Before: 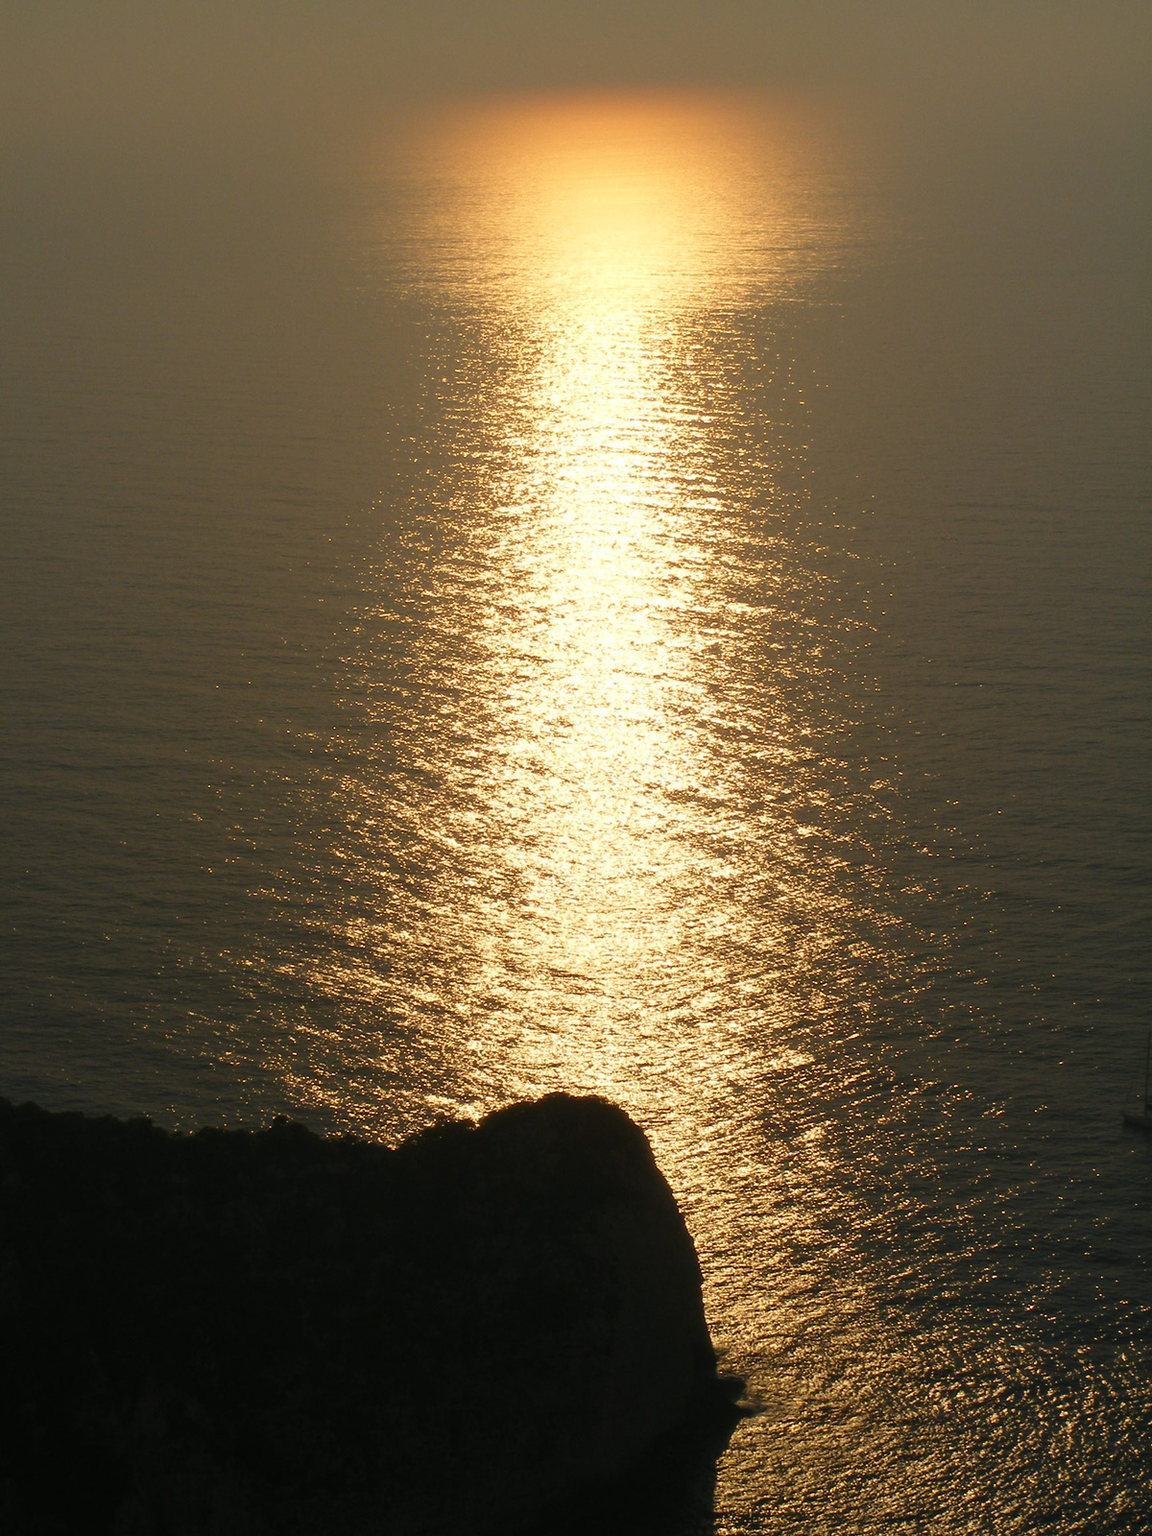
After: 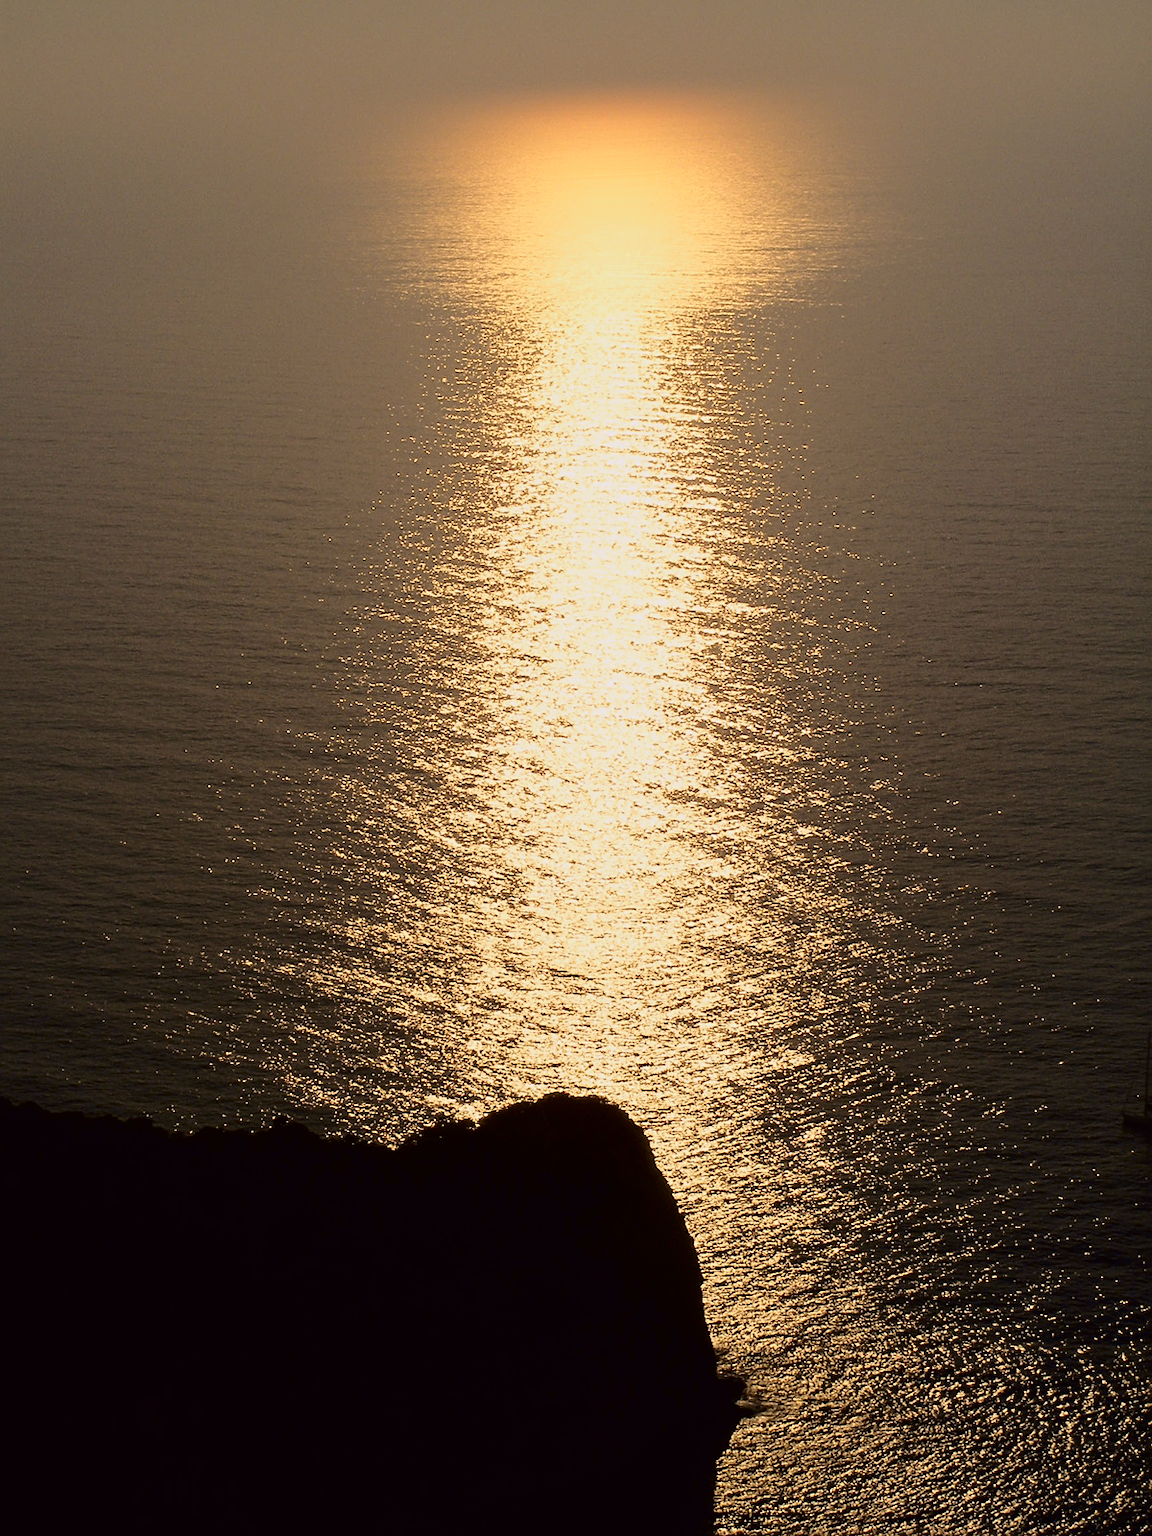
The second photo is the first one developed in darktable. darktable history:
tone curve: curves: ch0 [(0.003, 0.003) (0.104, 0.026) (0.236, 0.181) (0.401, 0.443) (0.495, 0.55) (0.625, 0.67) (0.819, 0.841) (0.96, 0.899)]; ch1 [(0, 0) (0.161, 0.092) (0.37, 0.302) (0.424, 0.402) (0.45, 0.466) (0.495, 0.51) (0.573, 0.571) (0.638, 0.641) (0.751, 0.741) (1, 1)]; ch2 [(0, 0) (0.352, 0.403) (0.466, 0.443) (0.524, 0.526) (0.56, 0.556) (1, 1)], color space Lab, independent channels, preserve colors none
sharpen: on, module defaults
